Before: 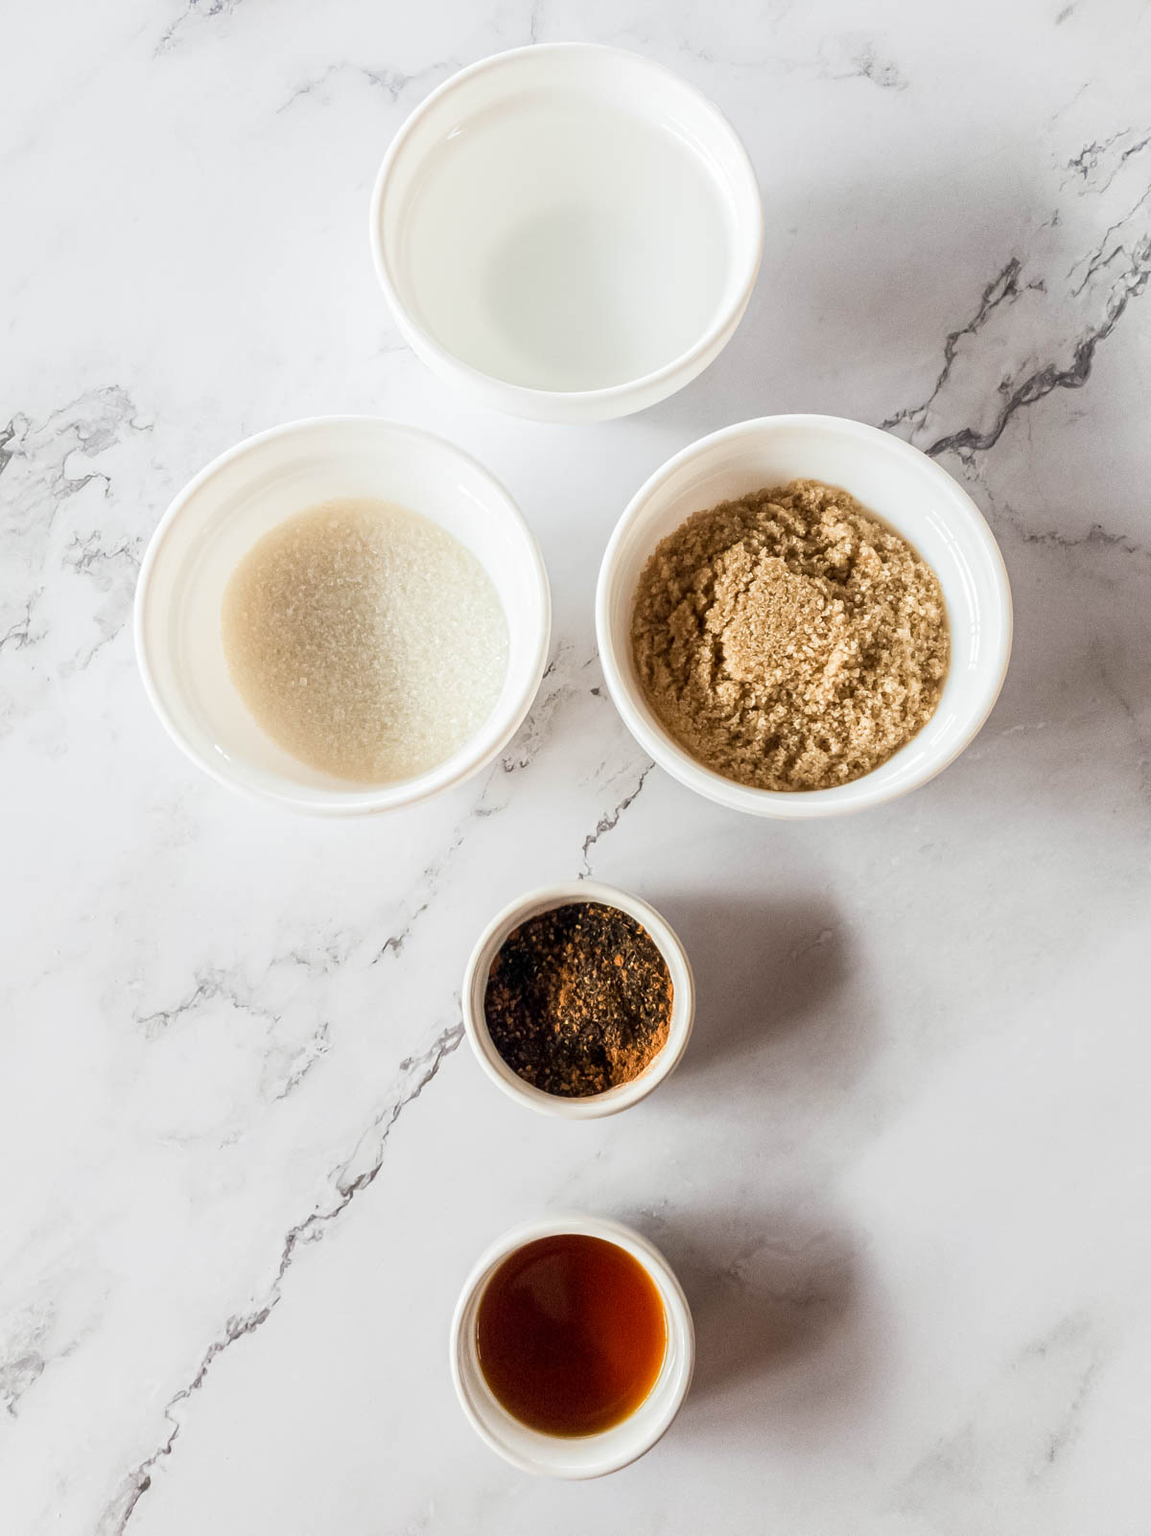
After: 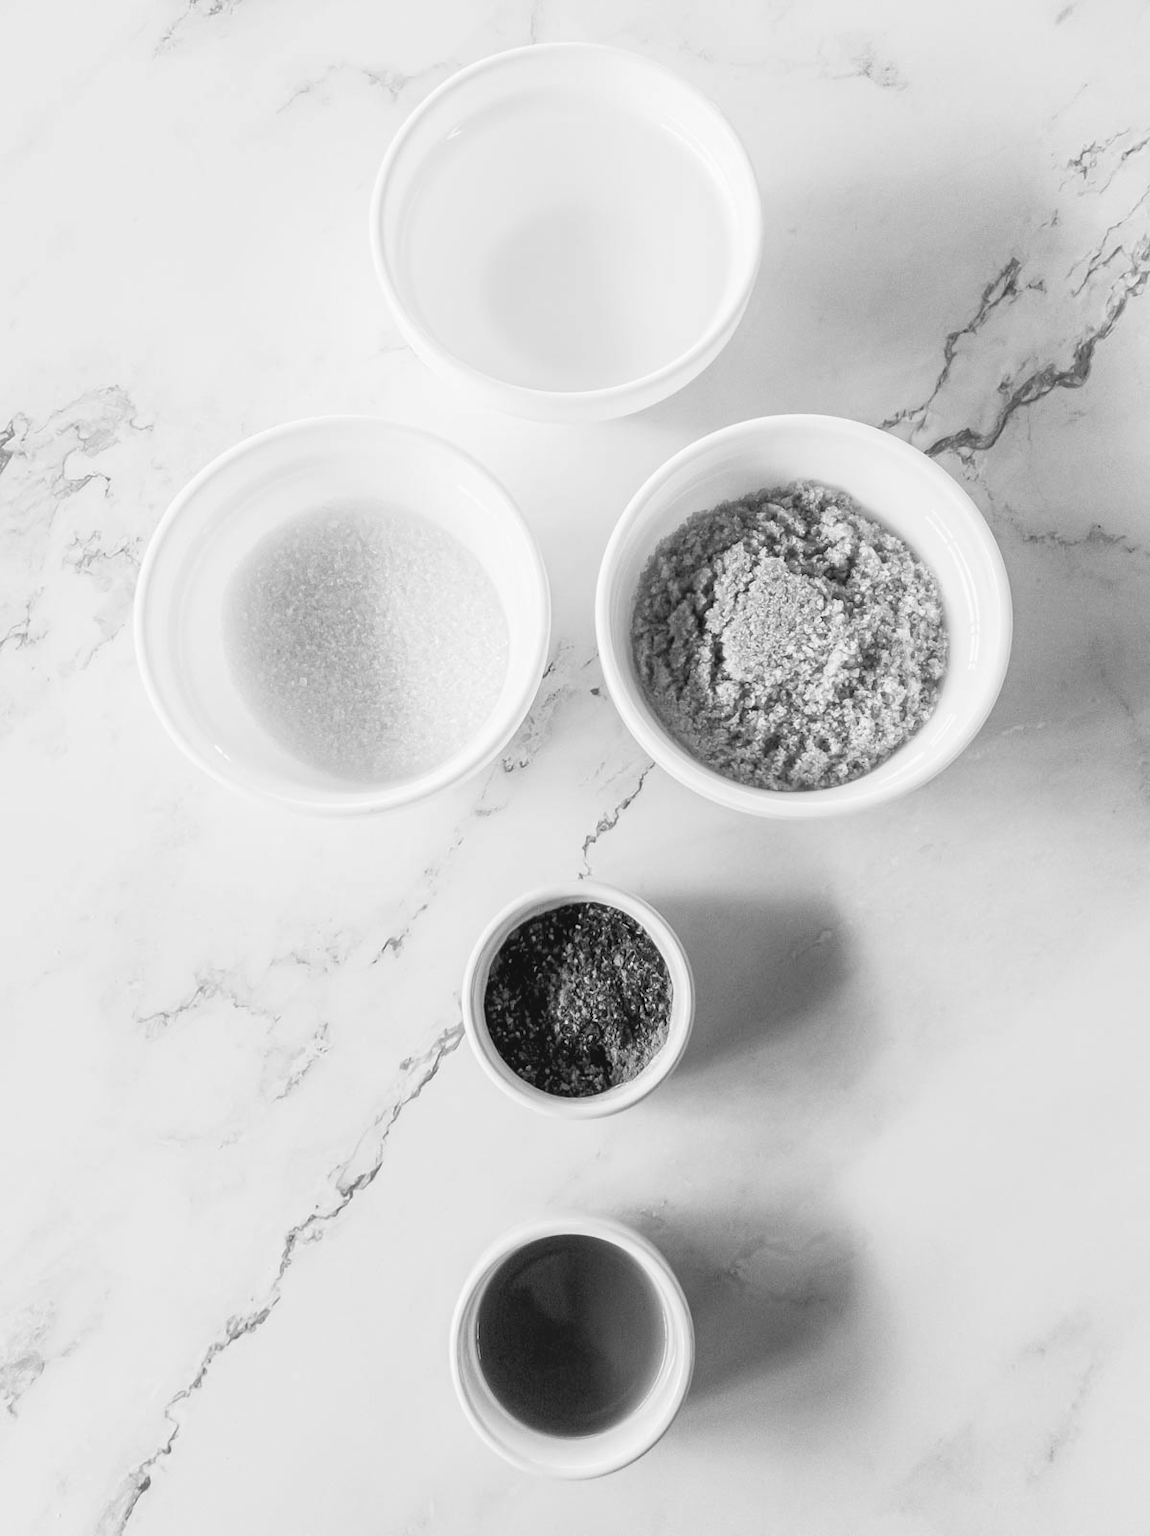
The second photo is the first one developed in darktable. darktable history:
color balance: lift [1, 1.011, 0.999, 0.989], gamma [1.109, 1.045, 1.039, 0.955], gain [0.917, 0.936, 0.952, 1.064], contrast 2.32%, contrast fulcrum 19%, output saturation 101%
color calibration: illuminant as shot in camera, x 0.358, y 0.373, temperature 4628.91 K
contrast brightness saturation: contrast 0.07, brightness 0.08, saturation 0.18
monochrome: size 3.1
